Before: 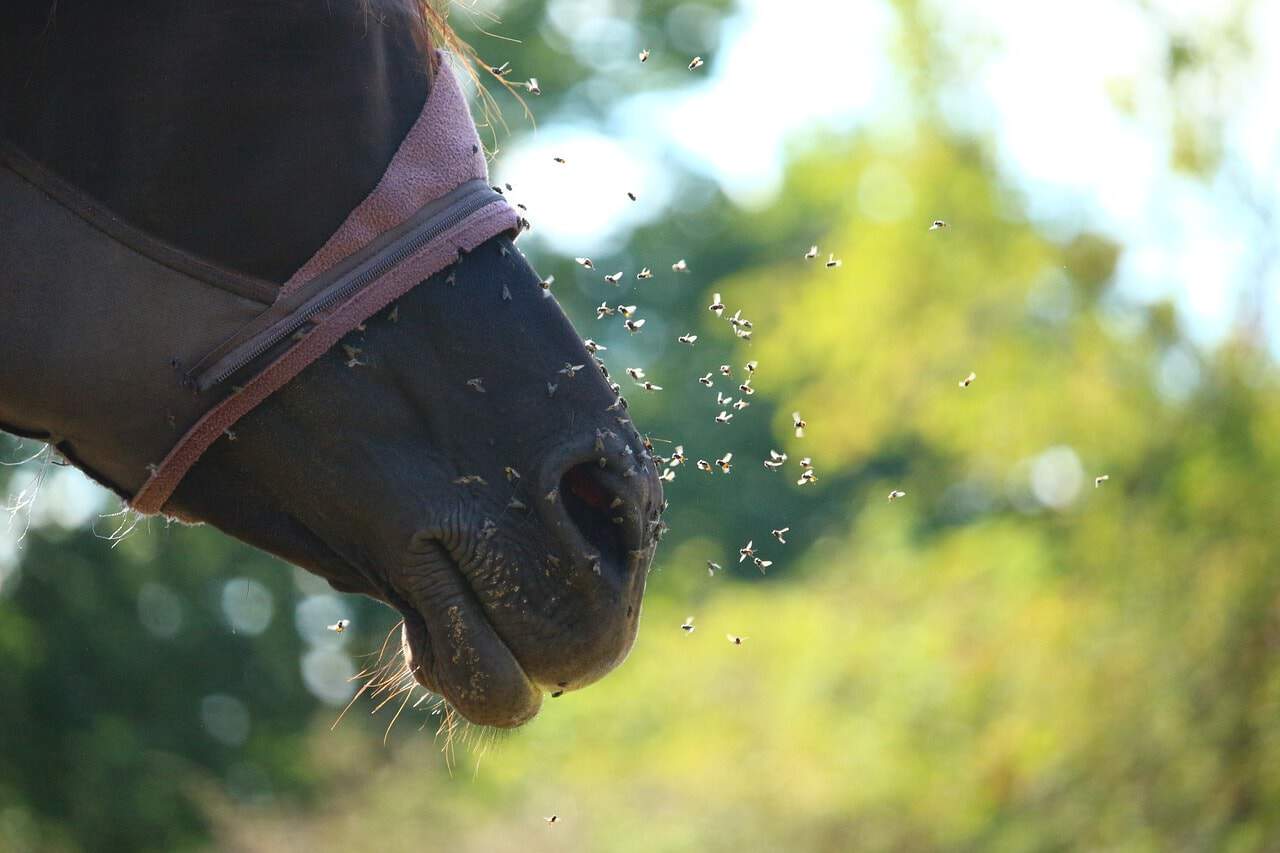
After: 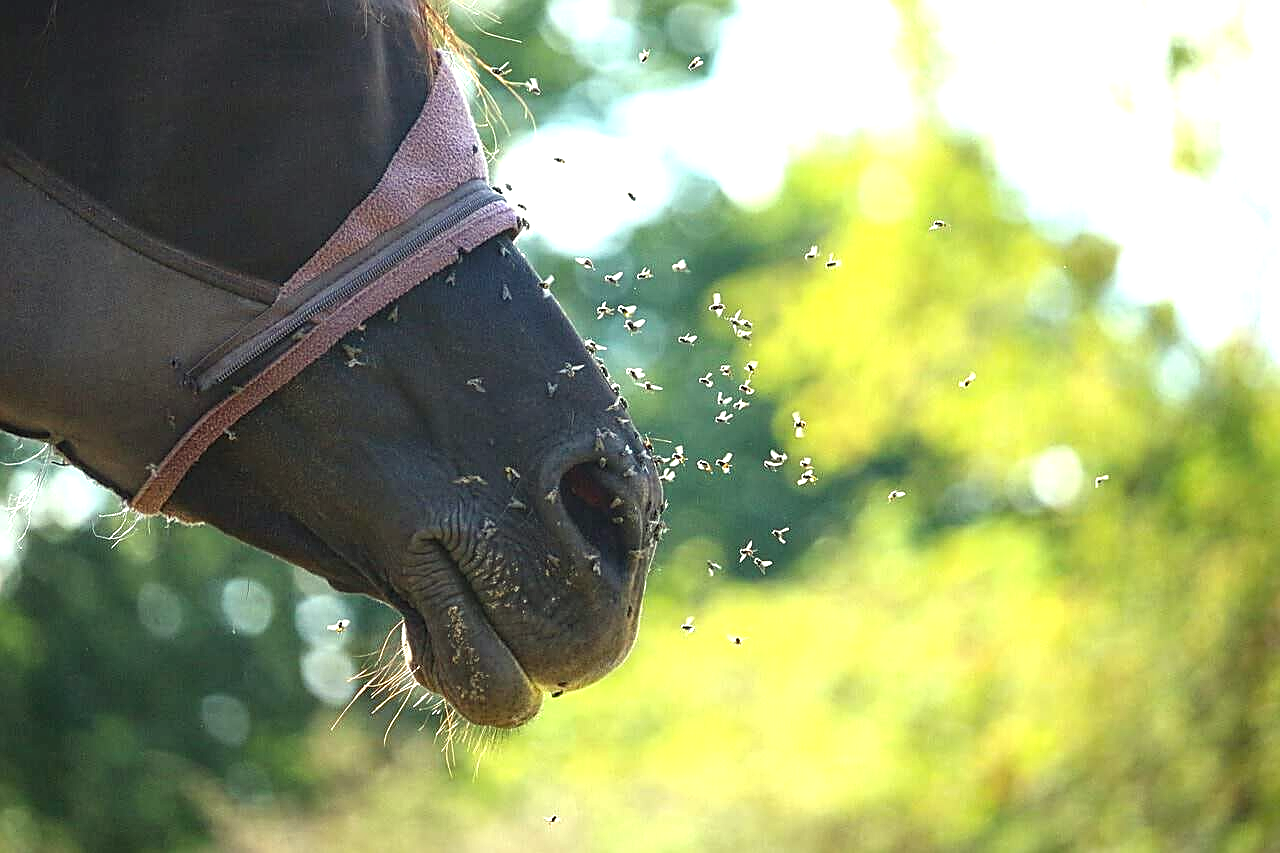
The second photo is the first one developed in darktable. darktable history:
exposure: exposure 0.603 EV, compensate highlight preservation false
sharpen: amount 0.893
local contrast: on, module defaults
color correction: highlights a* -4.3, highlights b* 6.85
